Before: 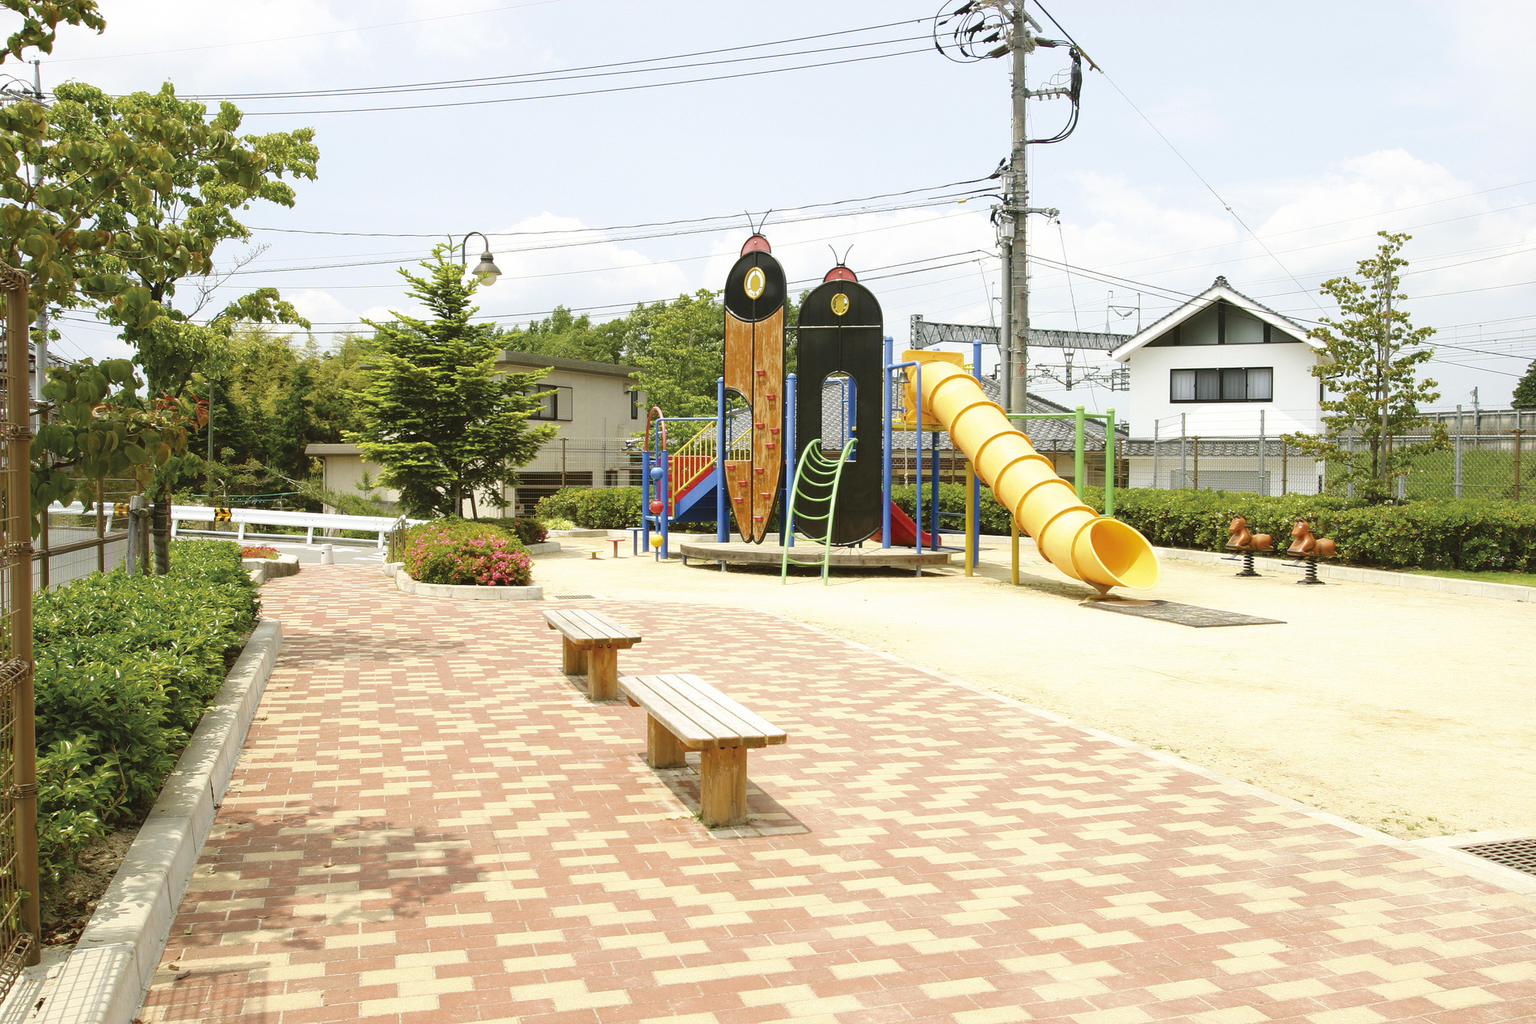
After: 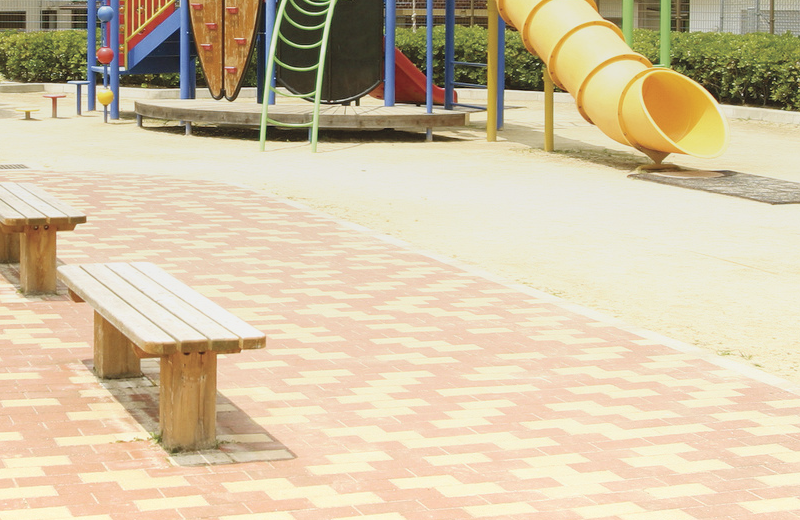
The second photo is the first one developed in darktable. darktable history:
shadows and highlights: shadows 0, highlights 40
crop: left 37.221%, top 45.169%, right 20.63%, bottom 13.777%
contrast brightness saturation: brightness 0.15
graduated density: rotation 5.63°, offset 76.9
